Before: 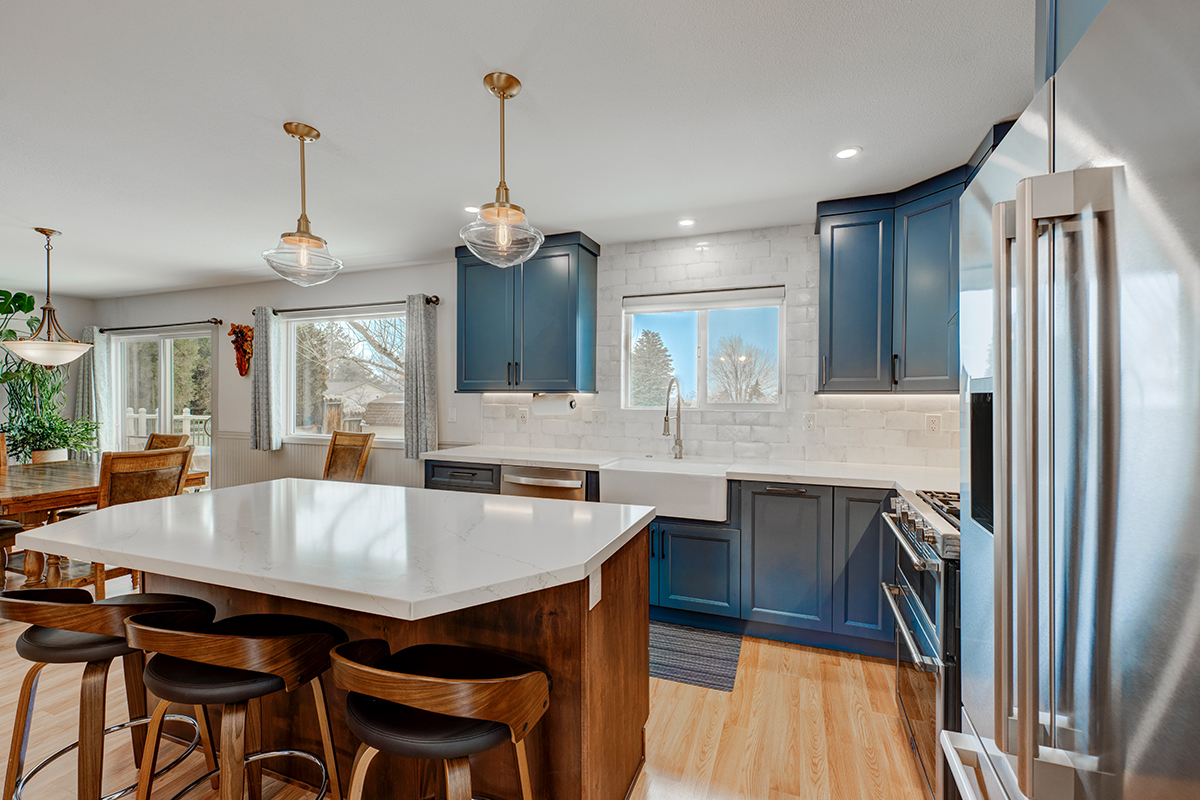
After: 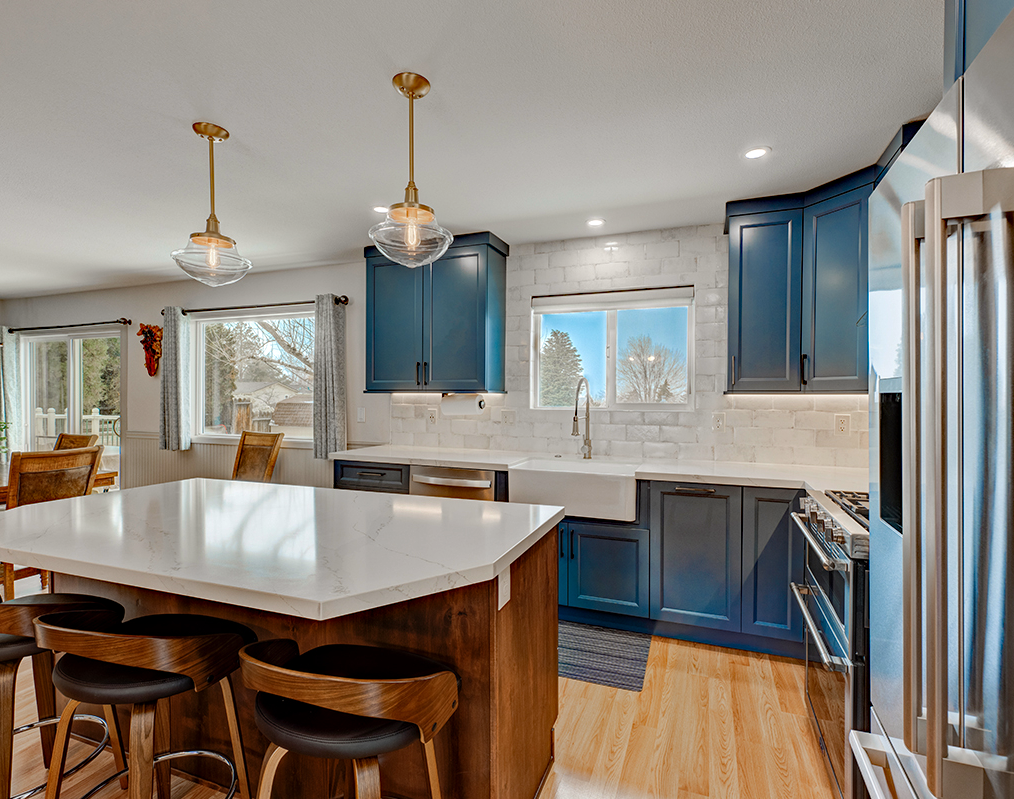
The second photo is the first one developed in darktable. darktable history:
crop: left 7.663%, right 7.806%
haze removal: strength 0.301, distance 0.257, compatibility mode true, adaptive false
